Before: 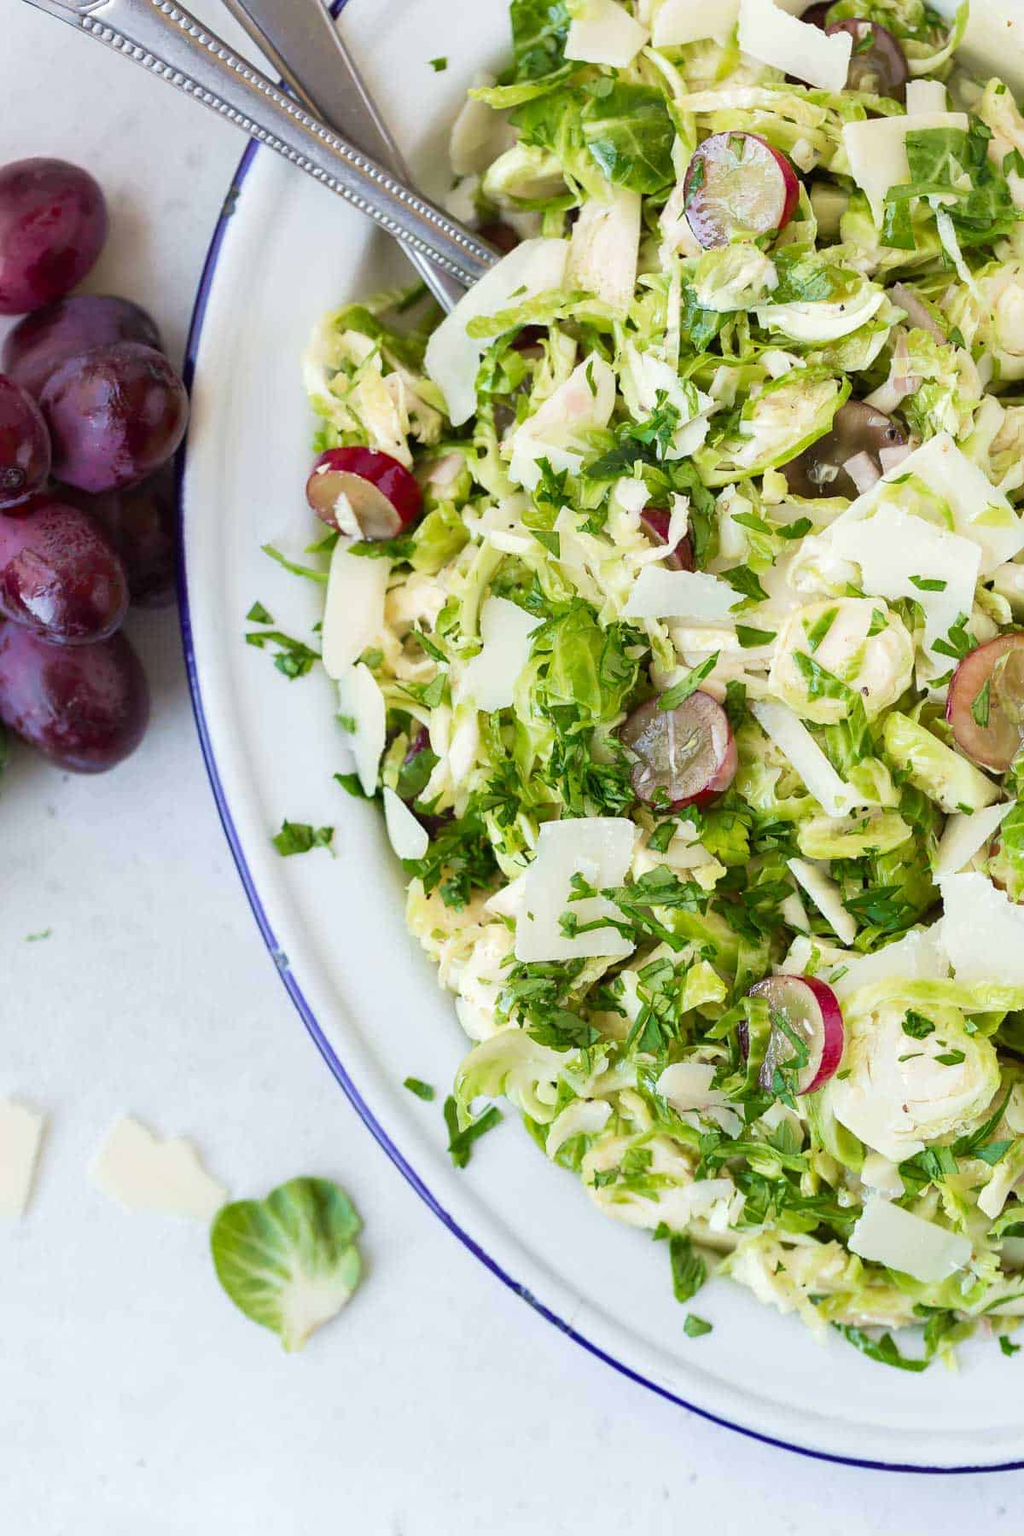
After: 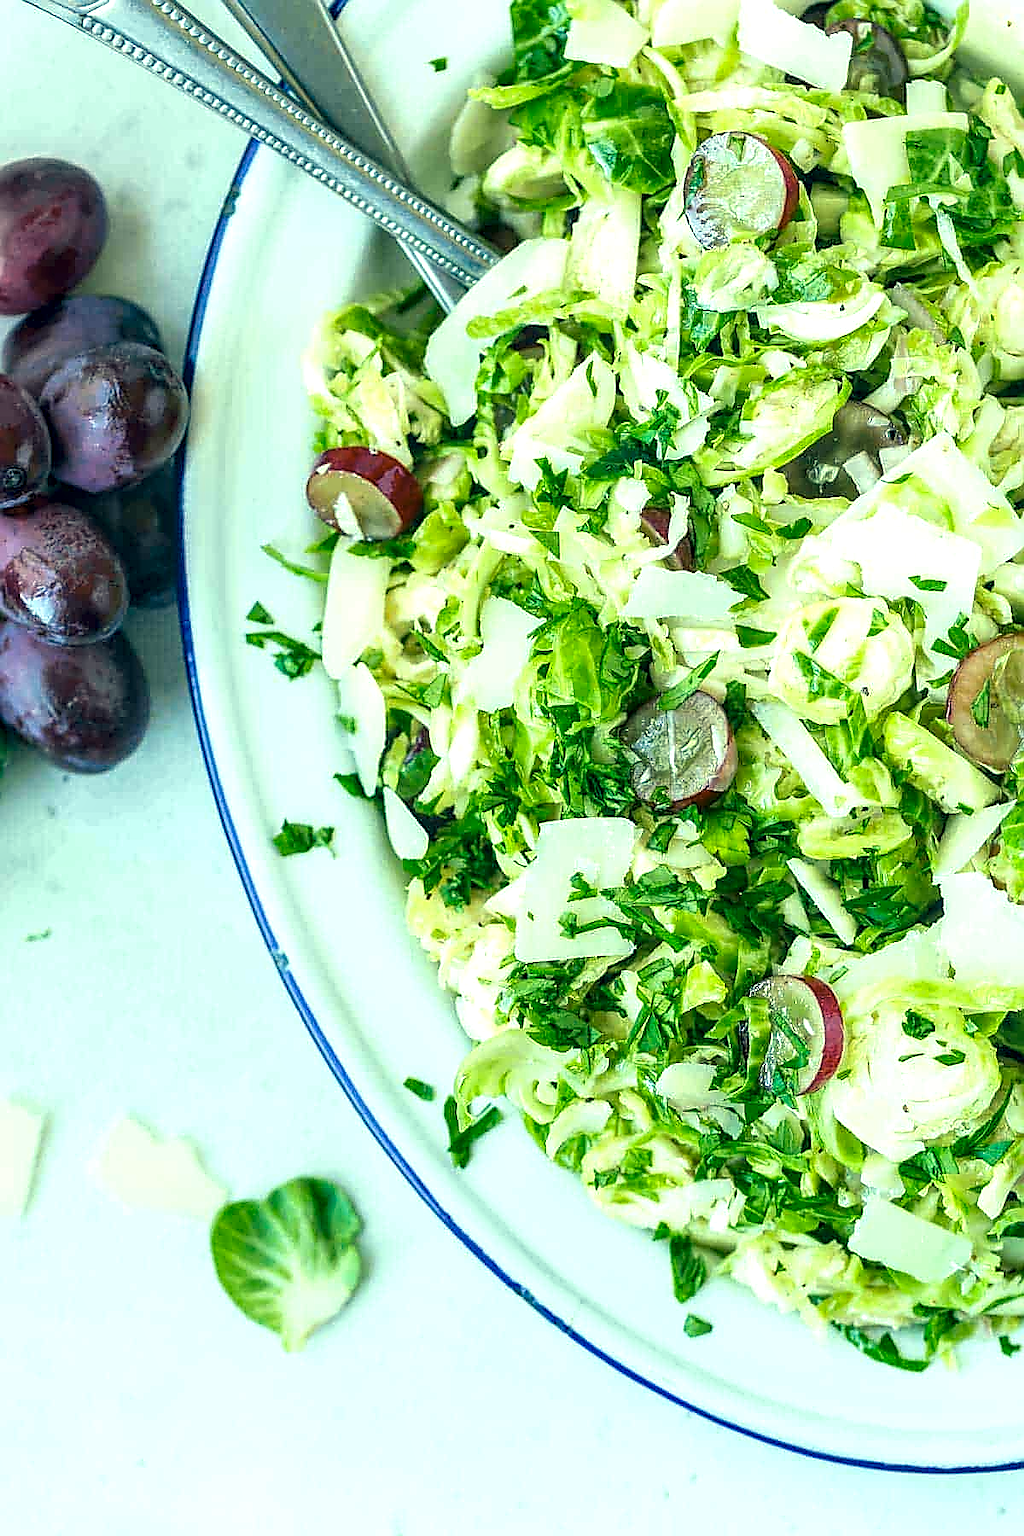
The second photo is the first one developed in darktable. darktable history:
exposure: black level correction 0.001, exposure 0.498 EV, compensate highlight preservation false
color correction: highlights a* -19.39, highlights b* 9.8, shadows a* -20.72, shadows b* -11.4
sharpen: radius 1.422, amount 1.234, threshold 0.71
local contrast: highlights 24%, detail 150%
